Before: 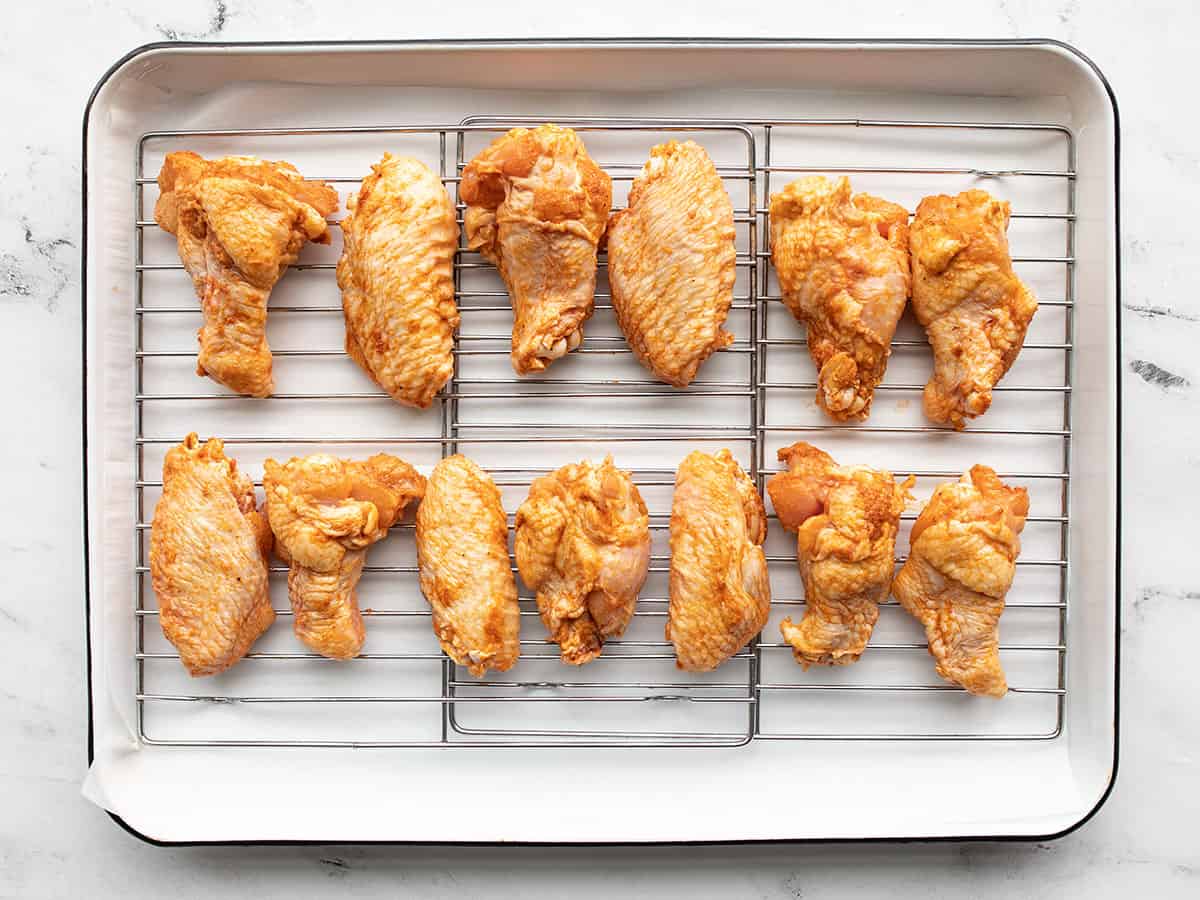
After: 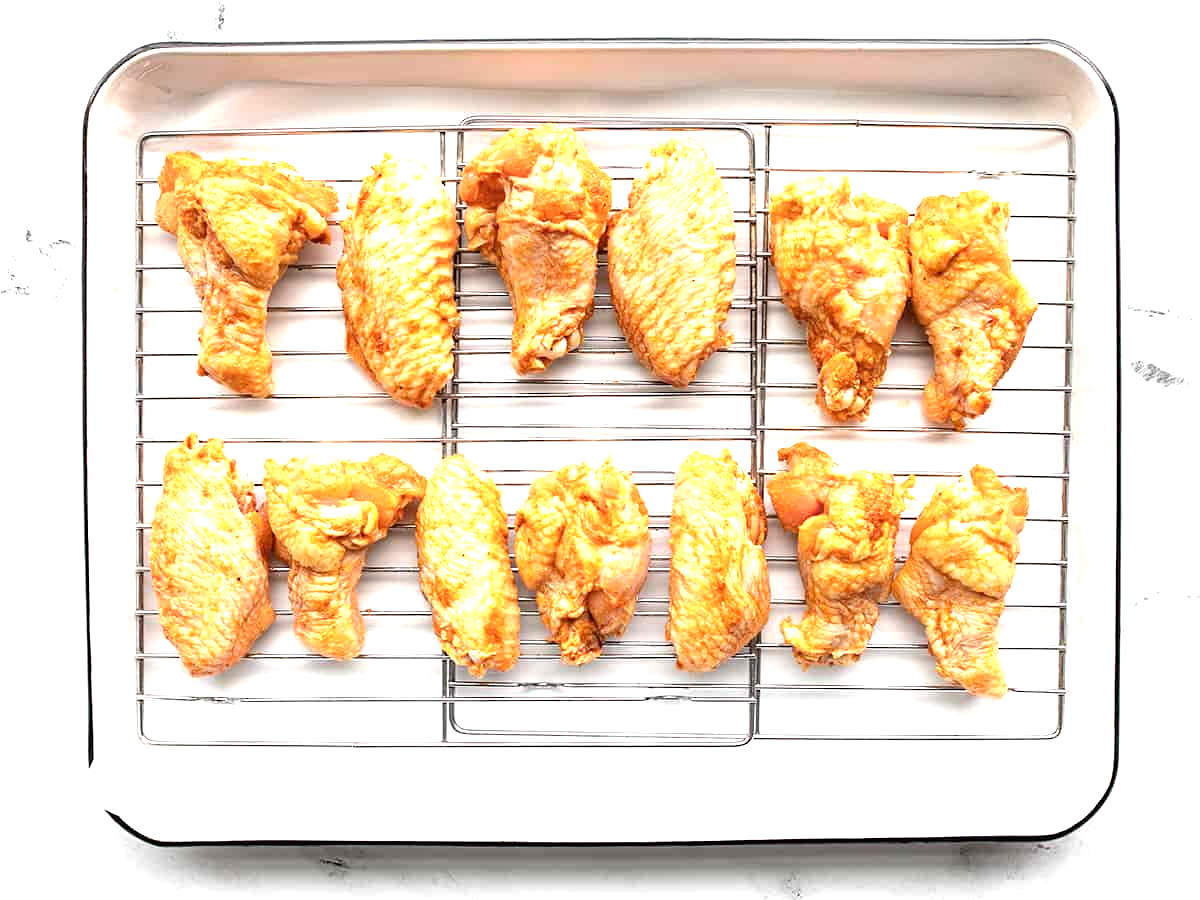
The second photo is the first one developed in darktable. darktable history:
sharpen: radius 2.905, amount 0.868, threshold 47.261
tone equalizer: -8 EV -1.07 EV, -7 EV -0.989 EV, -6 EV -0.87 EV, -5 EV -0.59 EV, -3 EV 0.592 EV, -2 EV 0.886 EV, -1 EV 1 EV, +0 EV 1.06 EV
